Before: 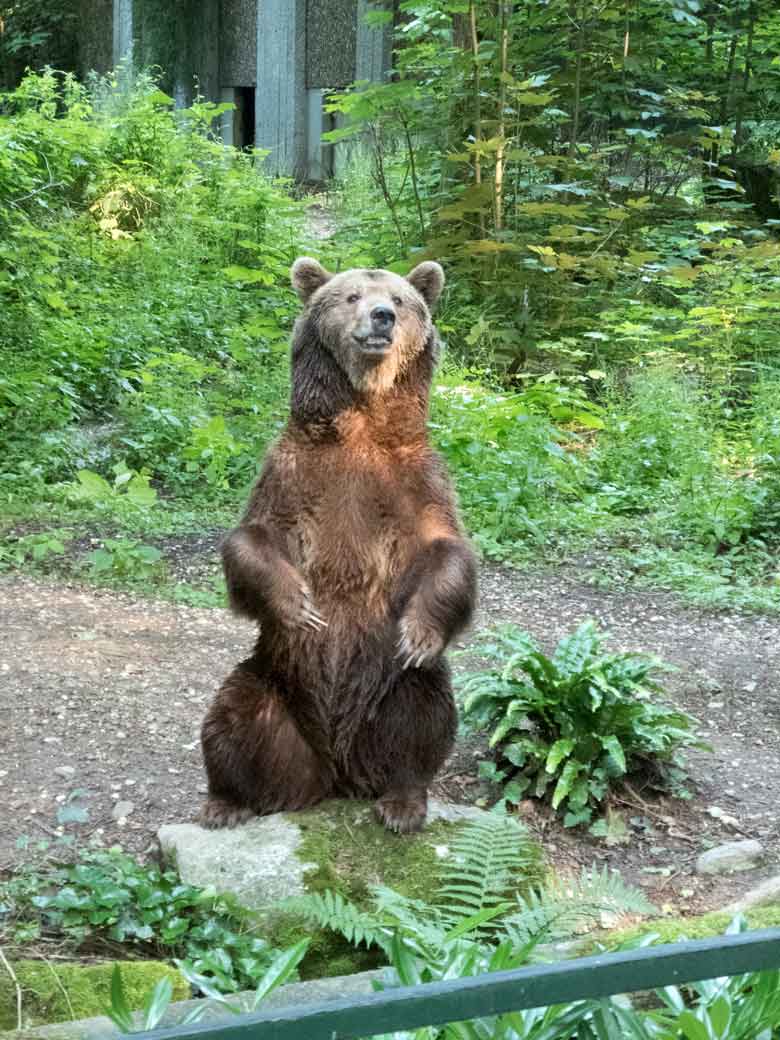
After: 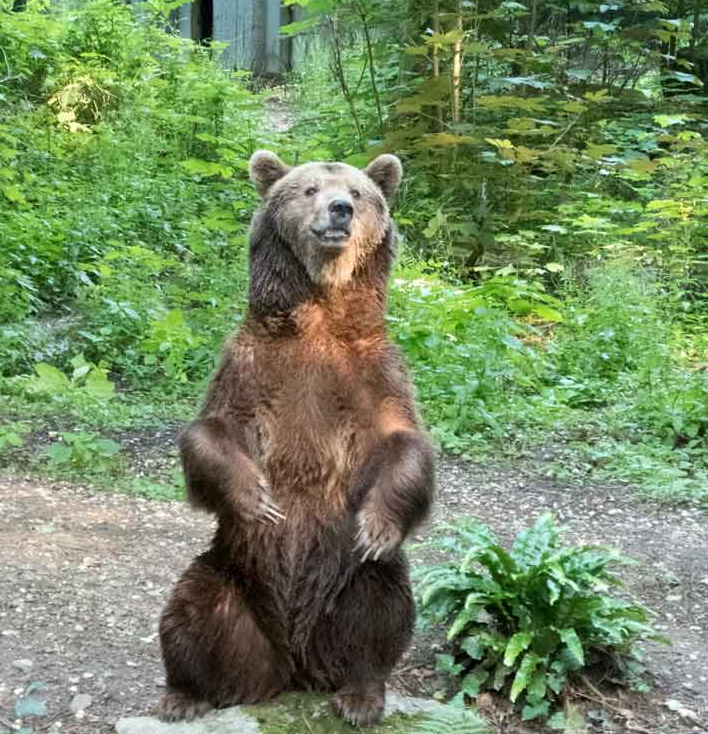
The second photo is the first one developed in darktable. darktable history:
crop: left 5.411%, top 10.342%, right 3.749%, bottom 19.041%
